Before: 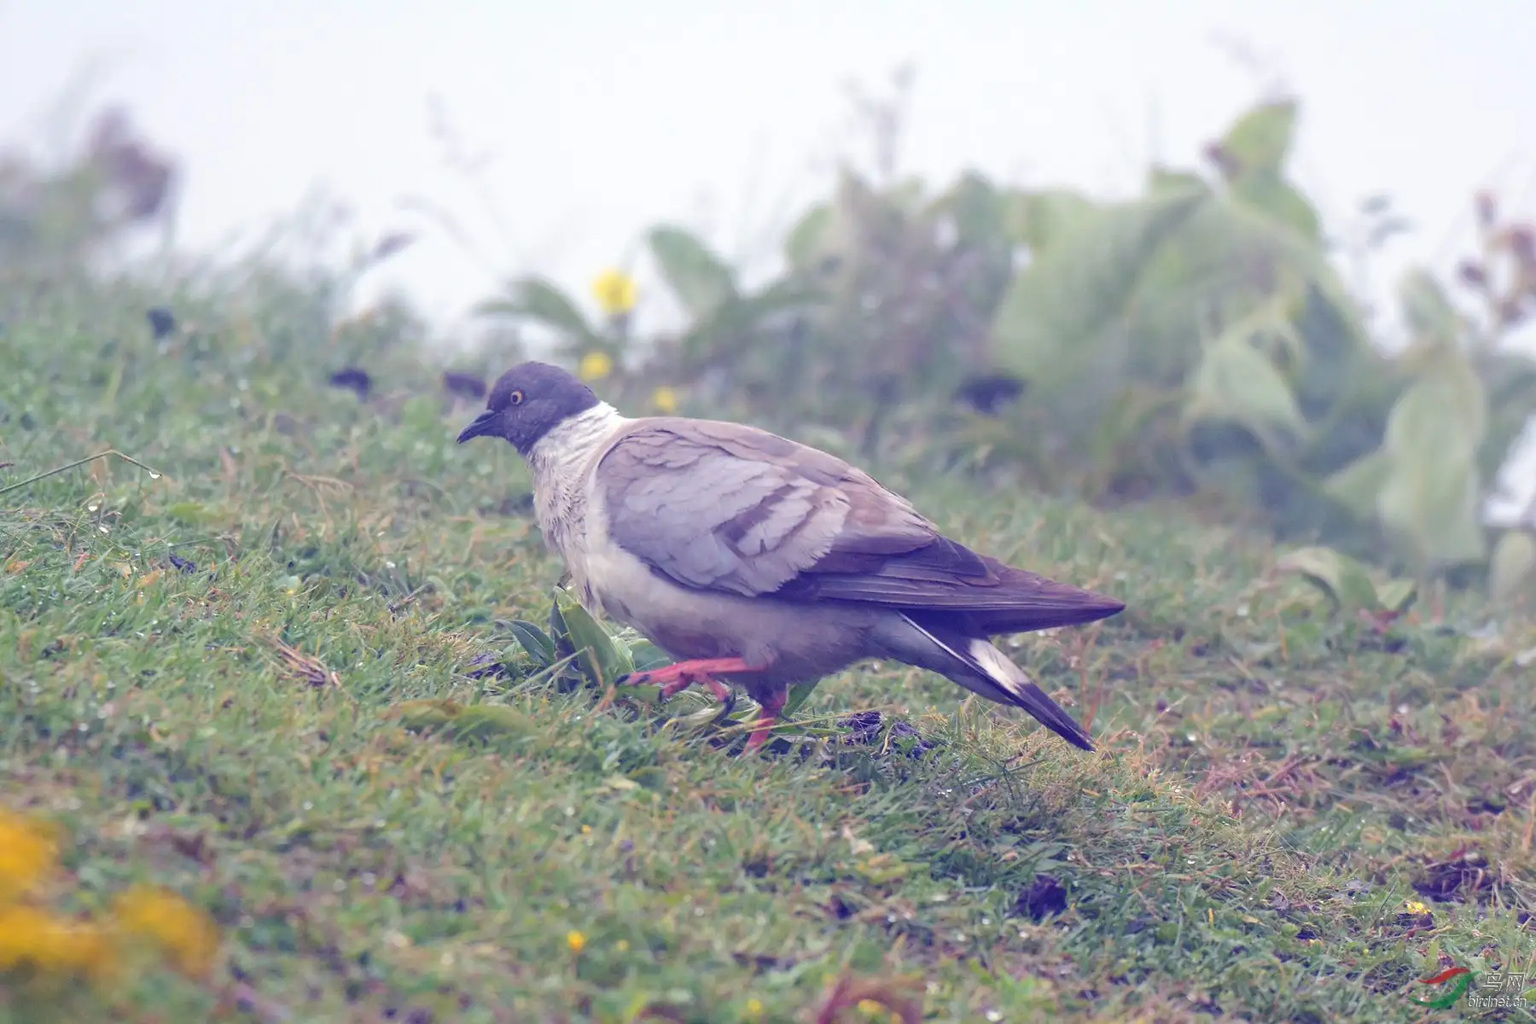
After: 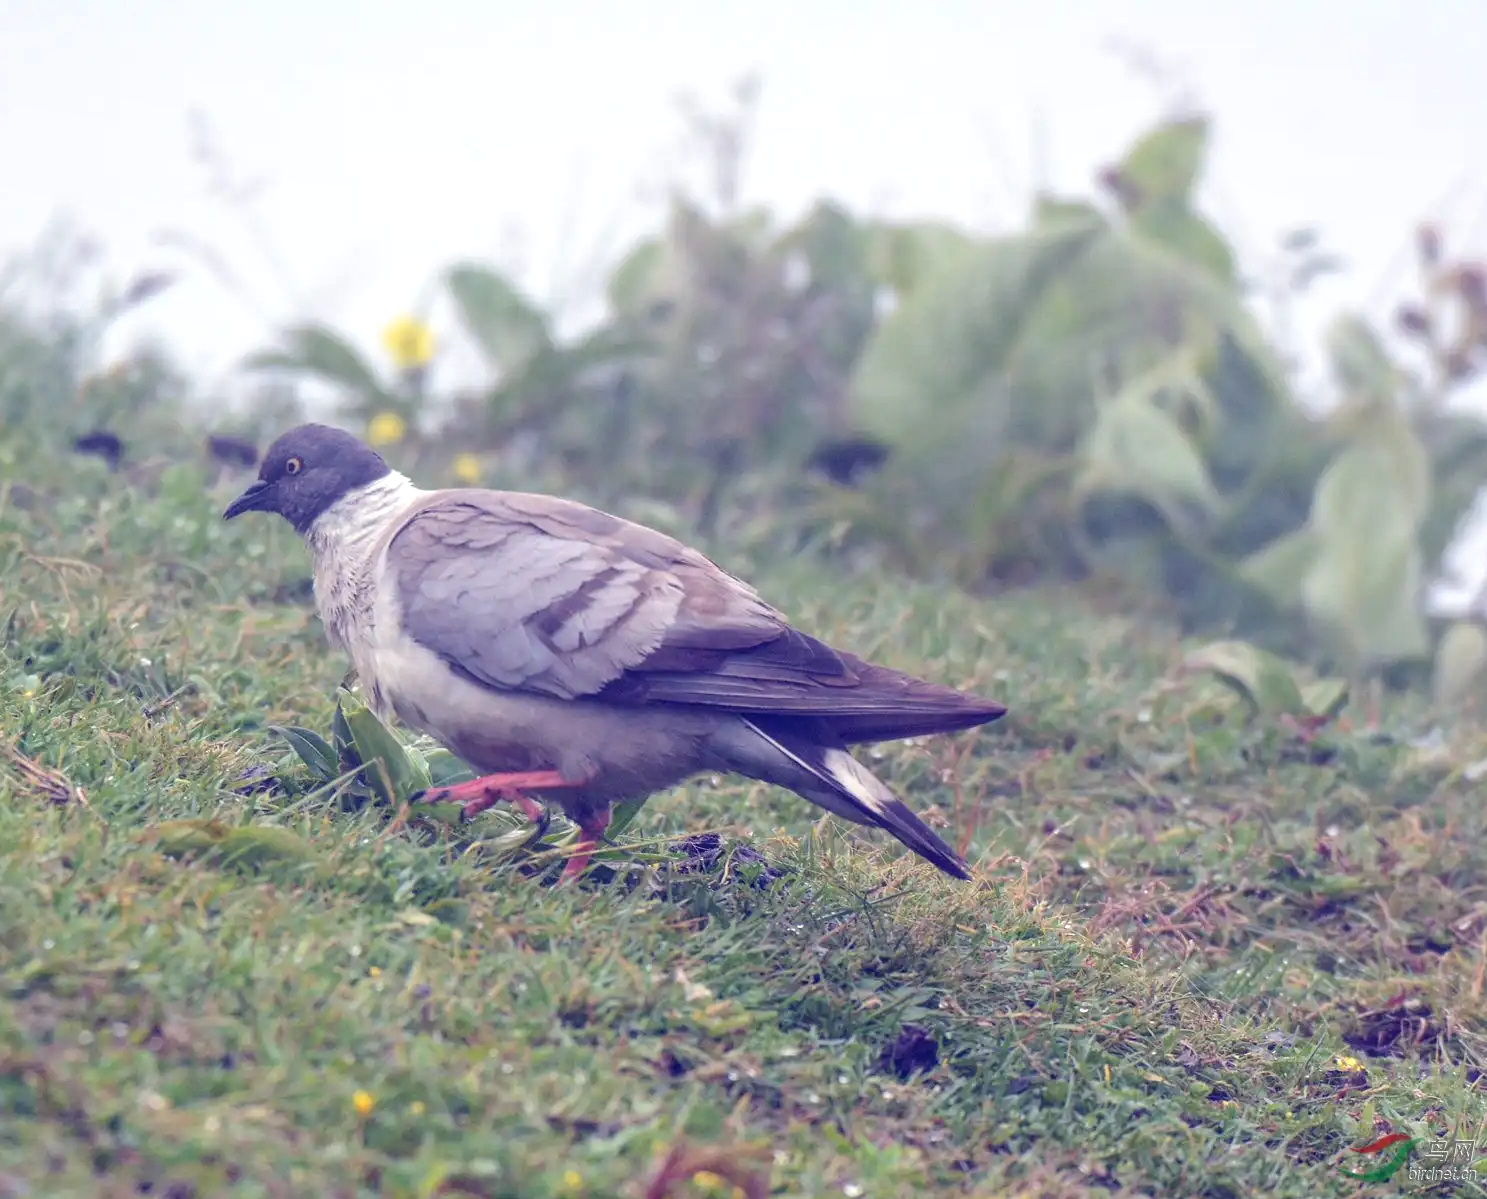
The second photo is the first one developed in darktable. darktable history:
local contrast: on, module defaults
crop: left 17.352%, bottom 0.051%
